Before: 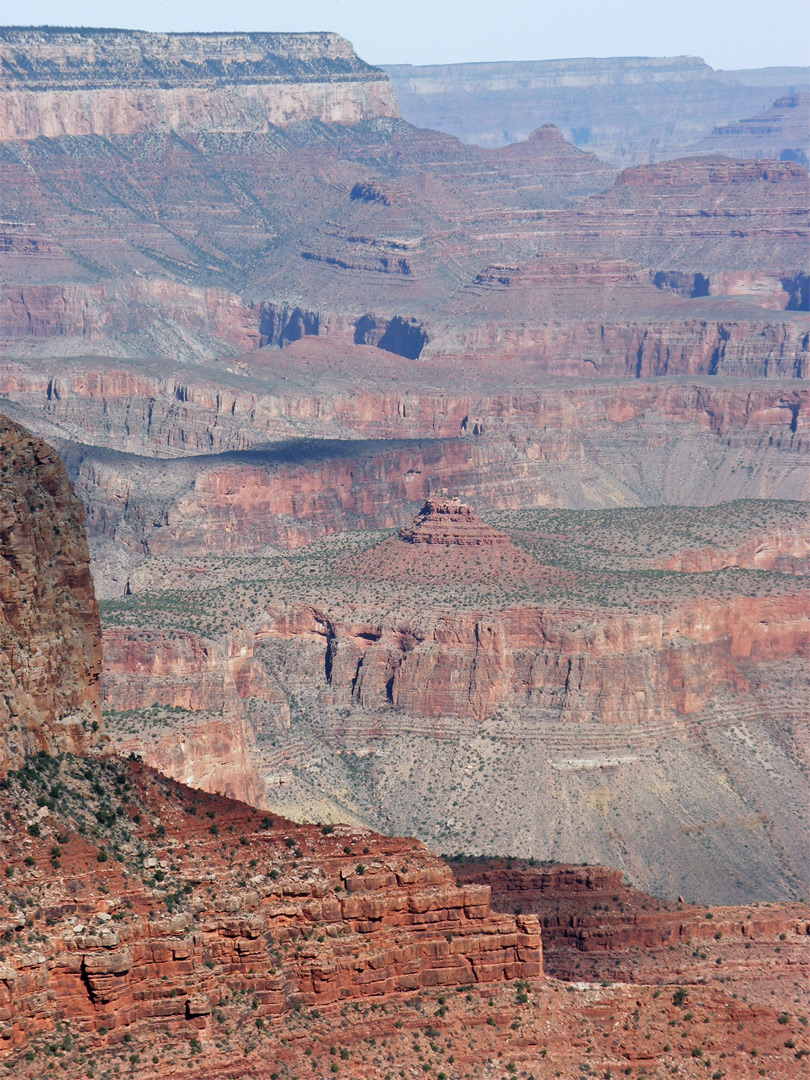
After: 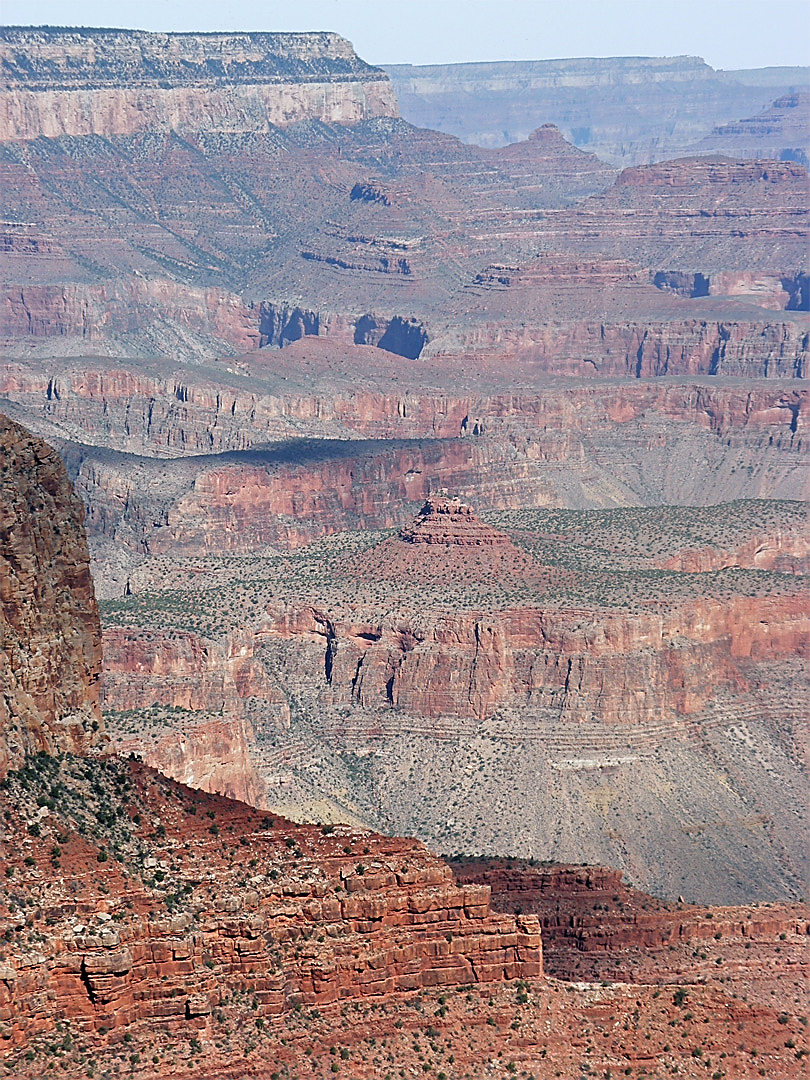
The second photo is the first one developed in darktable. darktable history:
sharpen: radius 1.415, amount 1.251, threshold 0.74
